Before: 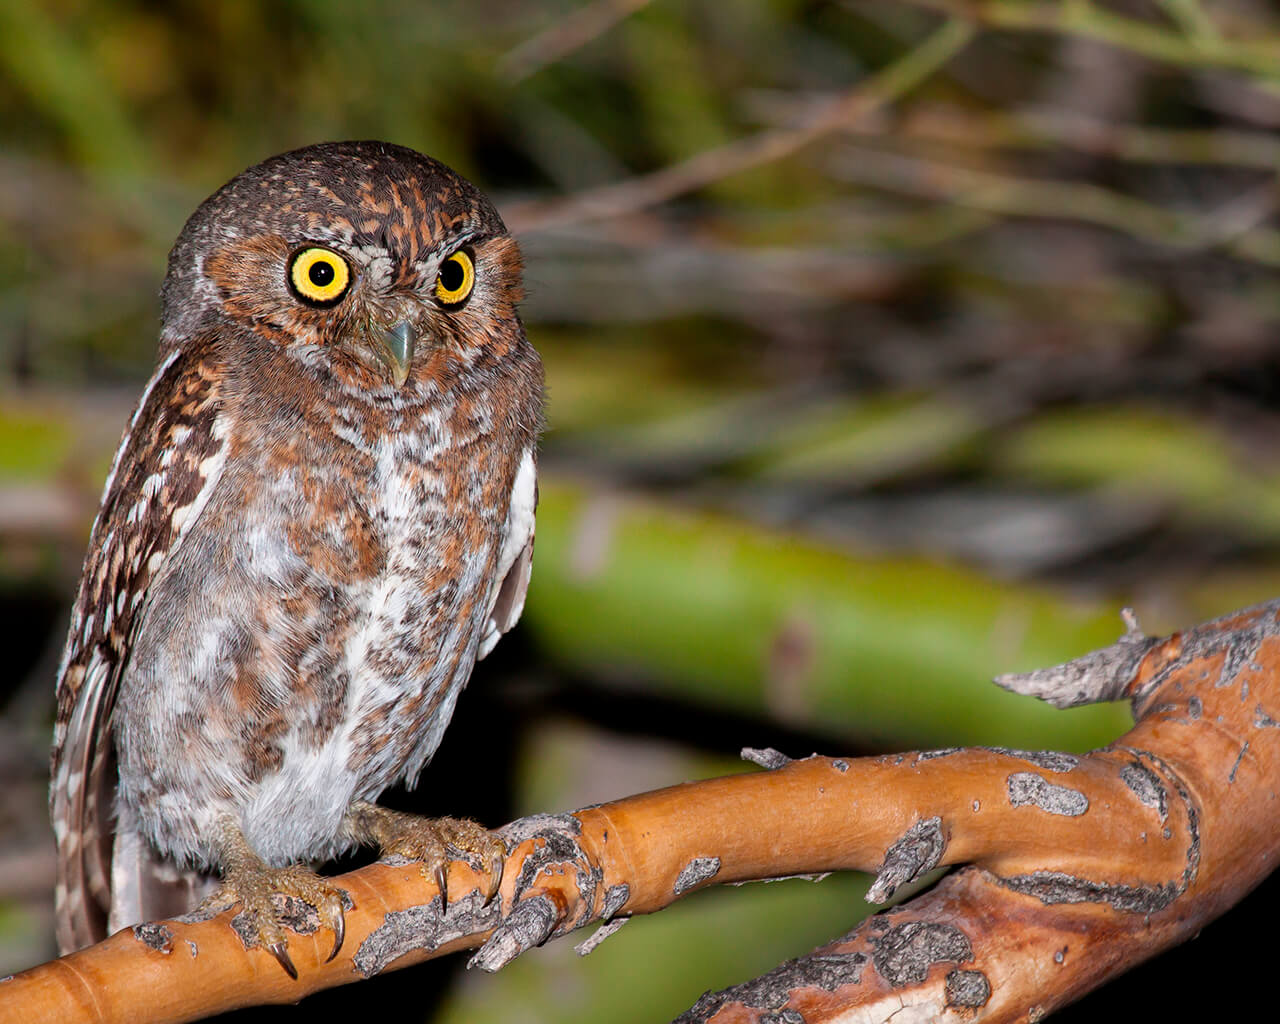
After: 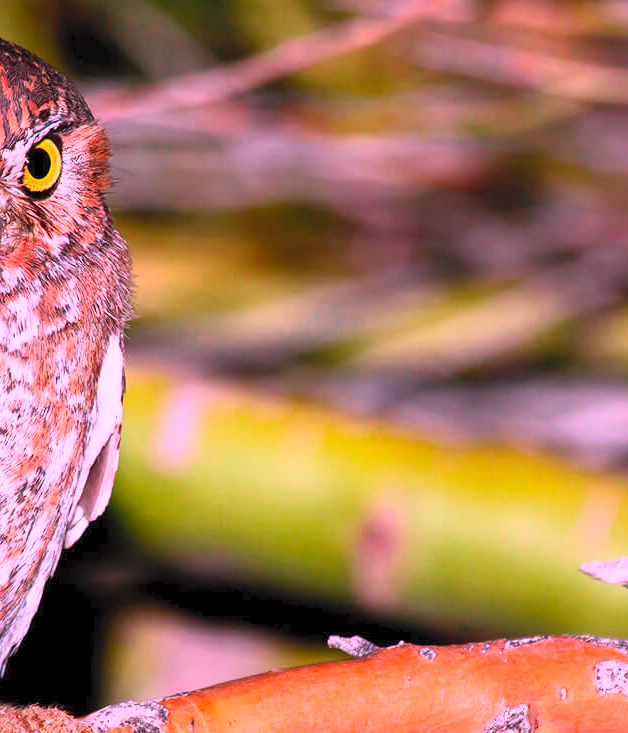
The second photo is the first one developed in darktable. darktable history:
crop: left 32.304%, top 10.984%, right 18.605%, bottom 17.365%
color correction: highlights a* 19.19, highlights b* -12.18, saturation 1.65
contrast brightness saturation: contrast 0.371, brightness 0.541
